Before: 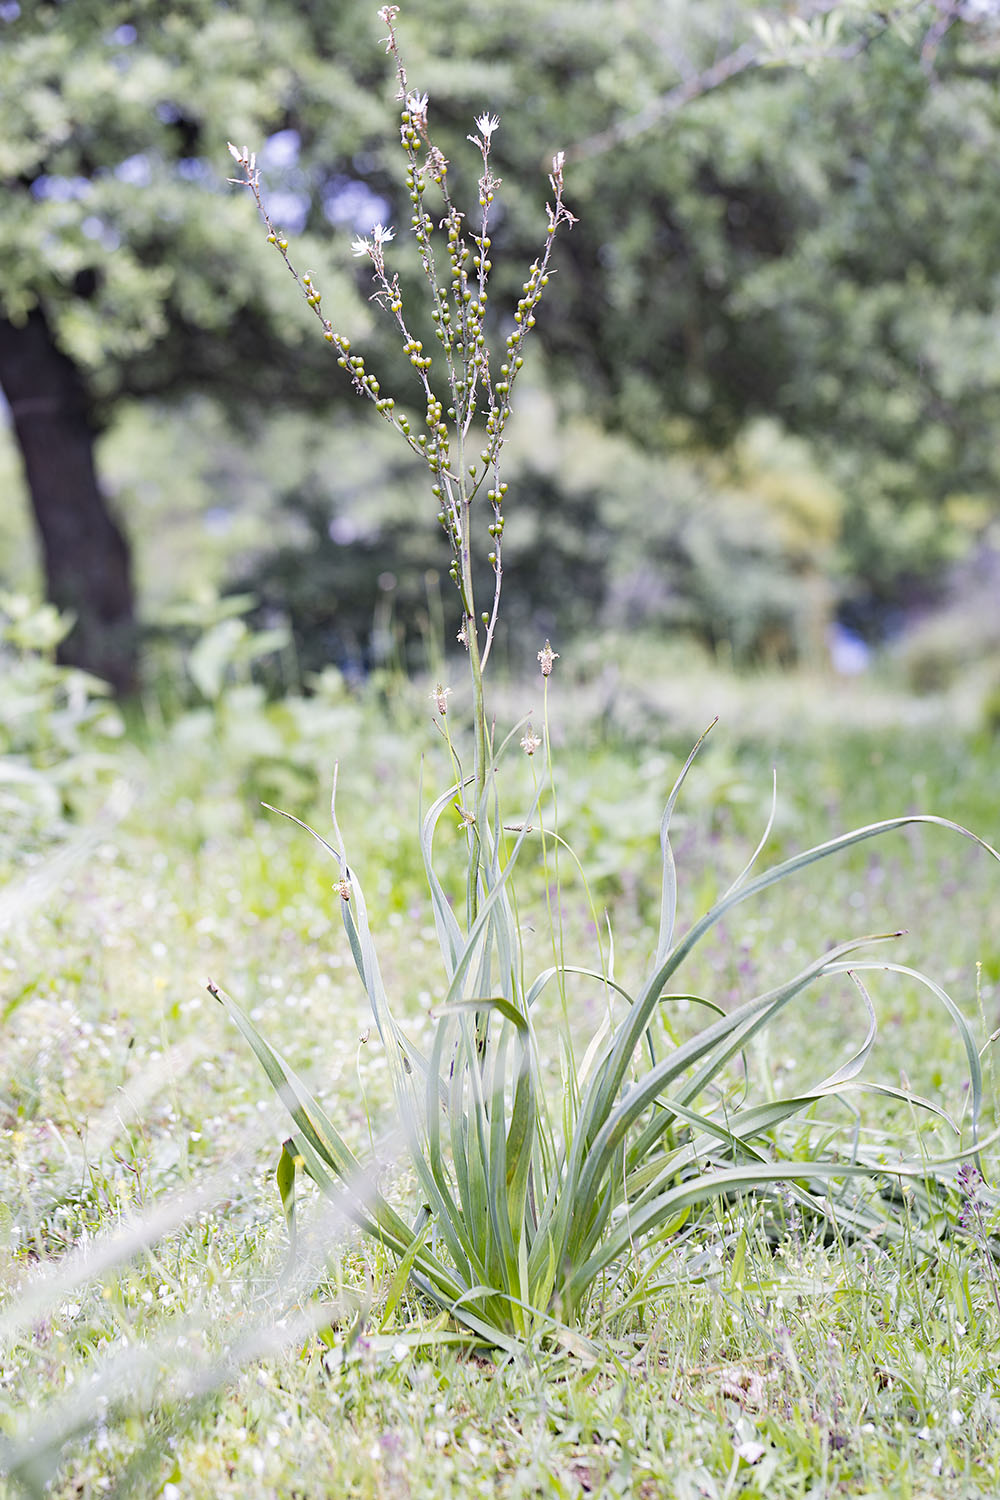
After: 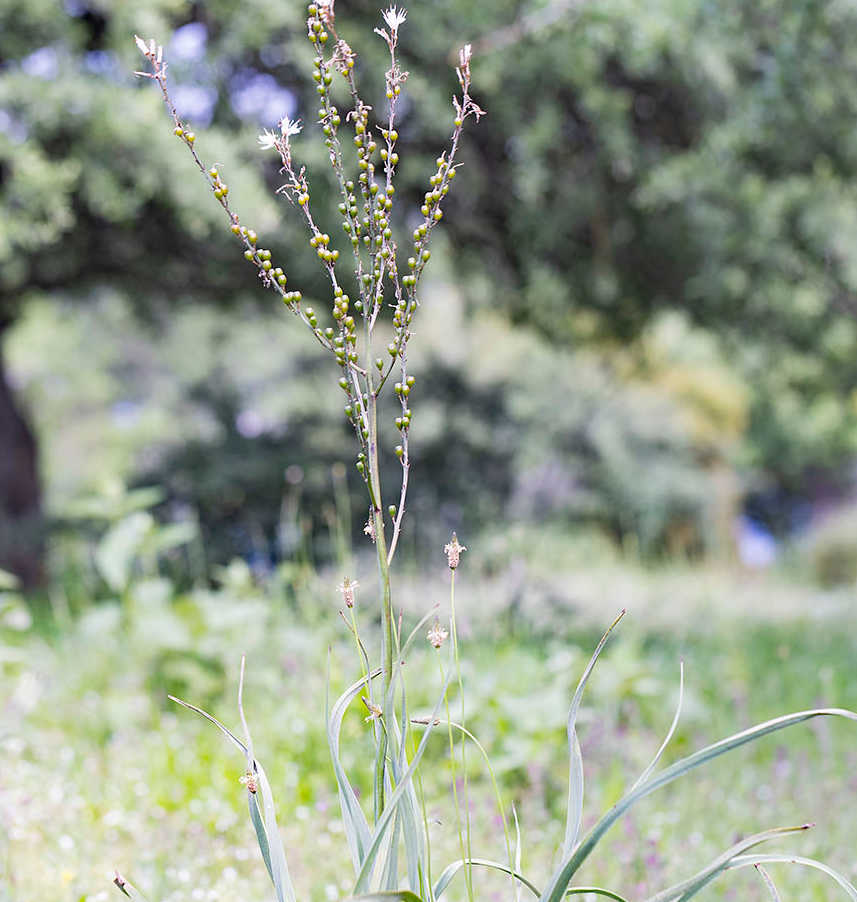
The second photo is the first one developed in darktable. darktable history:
crop and rotate: left 9.365%, top 7.174%, right 4.896%, bottom 32.673%
